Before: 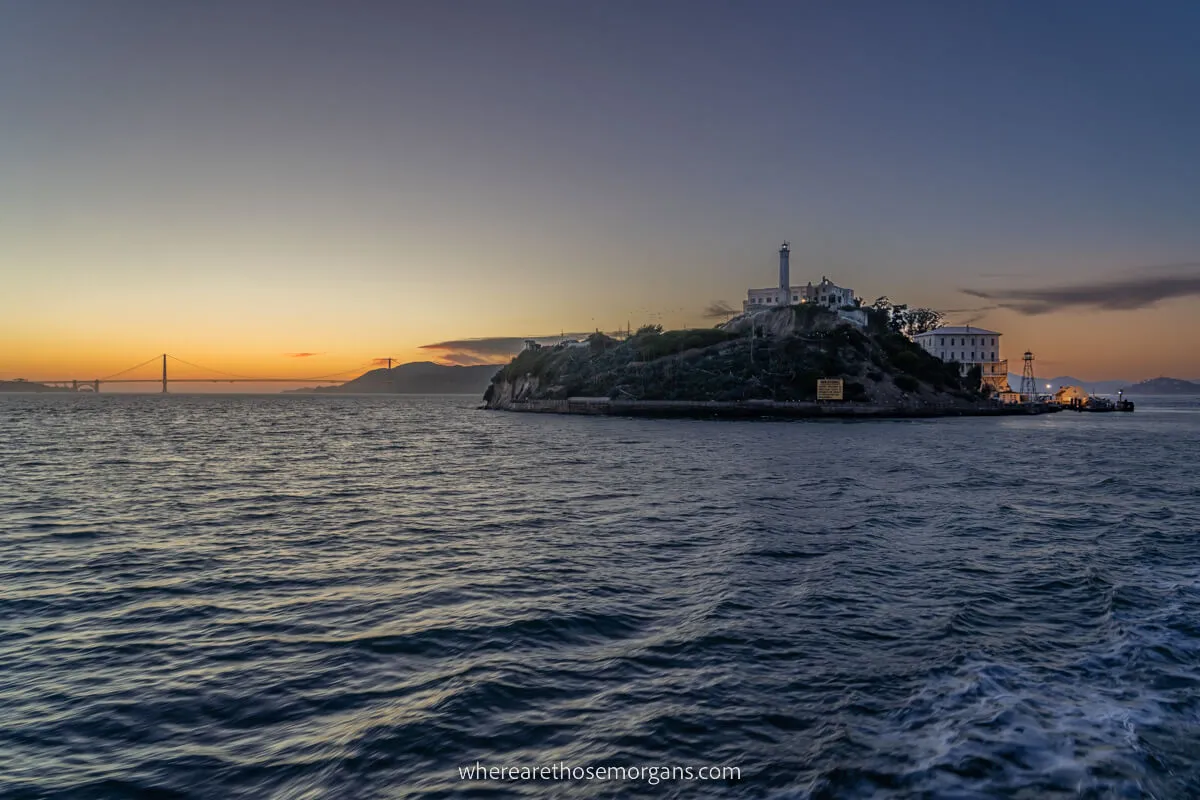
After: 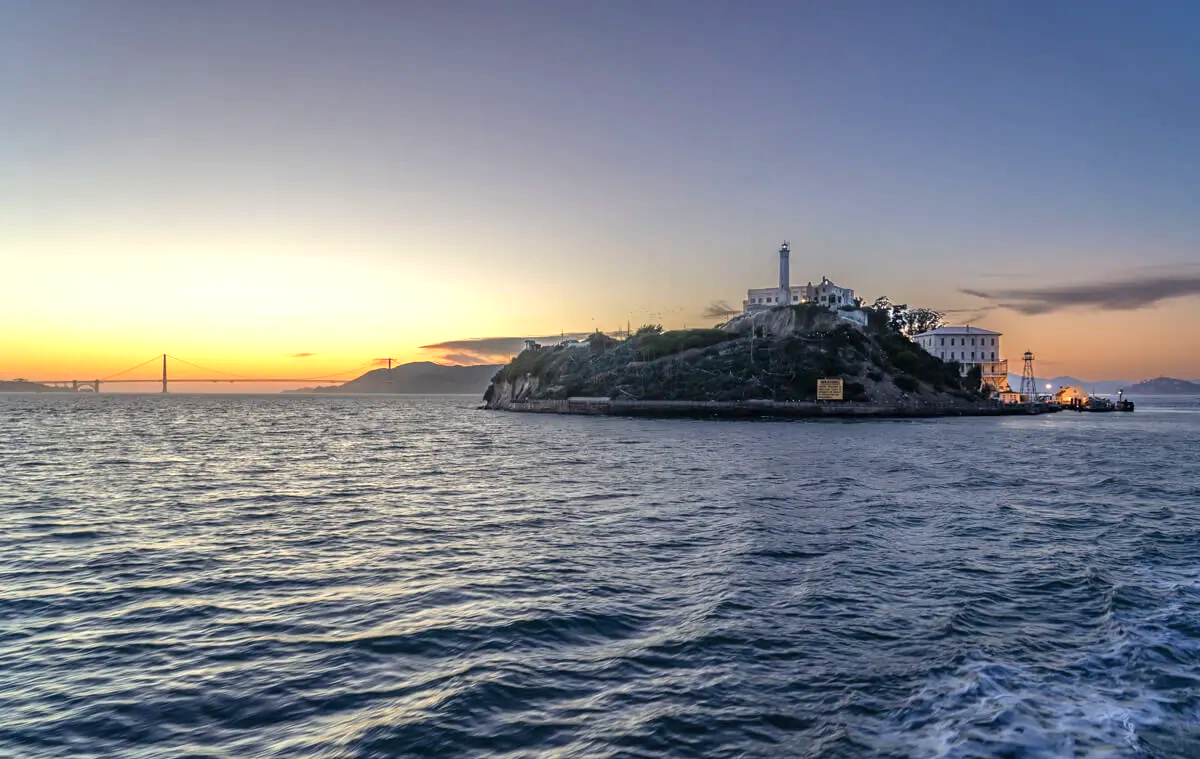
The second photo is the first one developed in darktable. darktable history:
crop and rotate: top 0%, bottom 5.097%
exposure: black level correction 0, exposure 1.015 EV, compensate exposure bias true, compensate highlight preservation false
